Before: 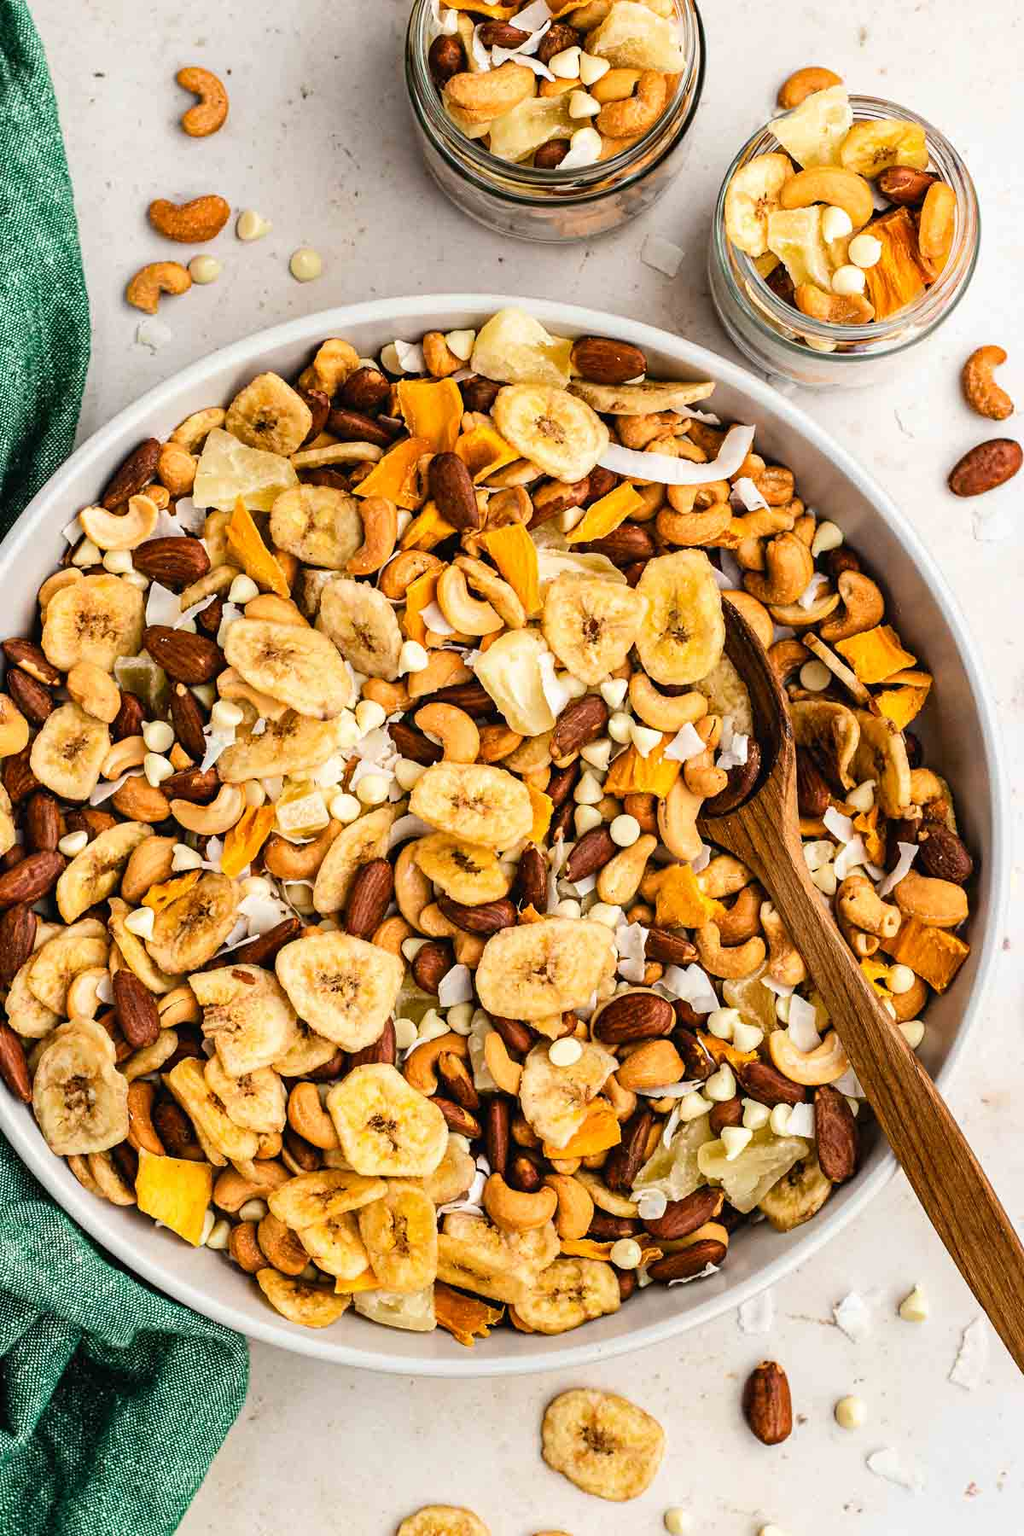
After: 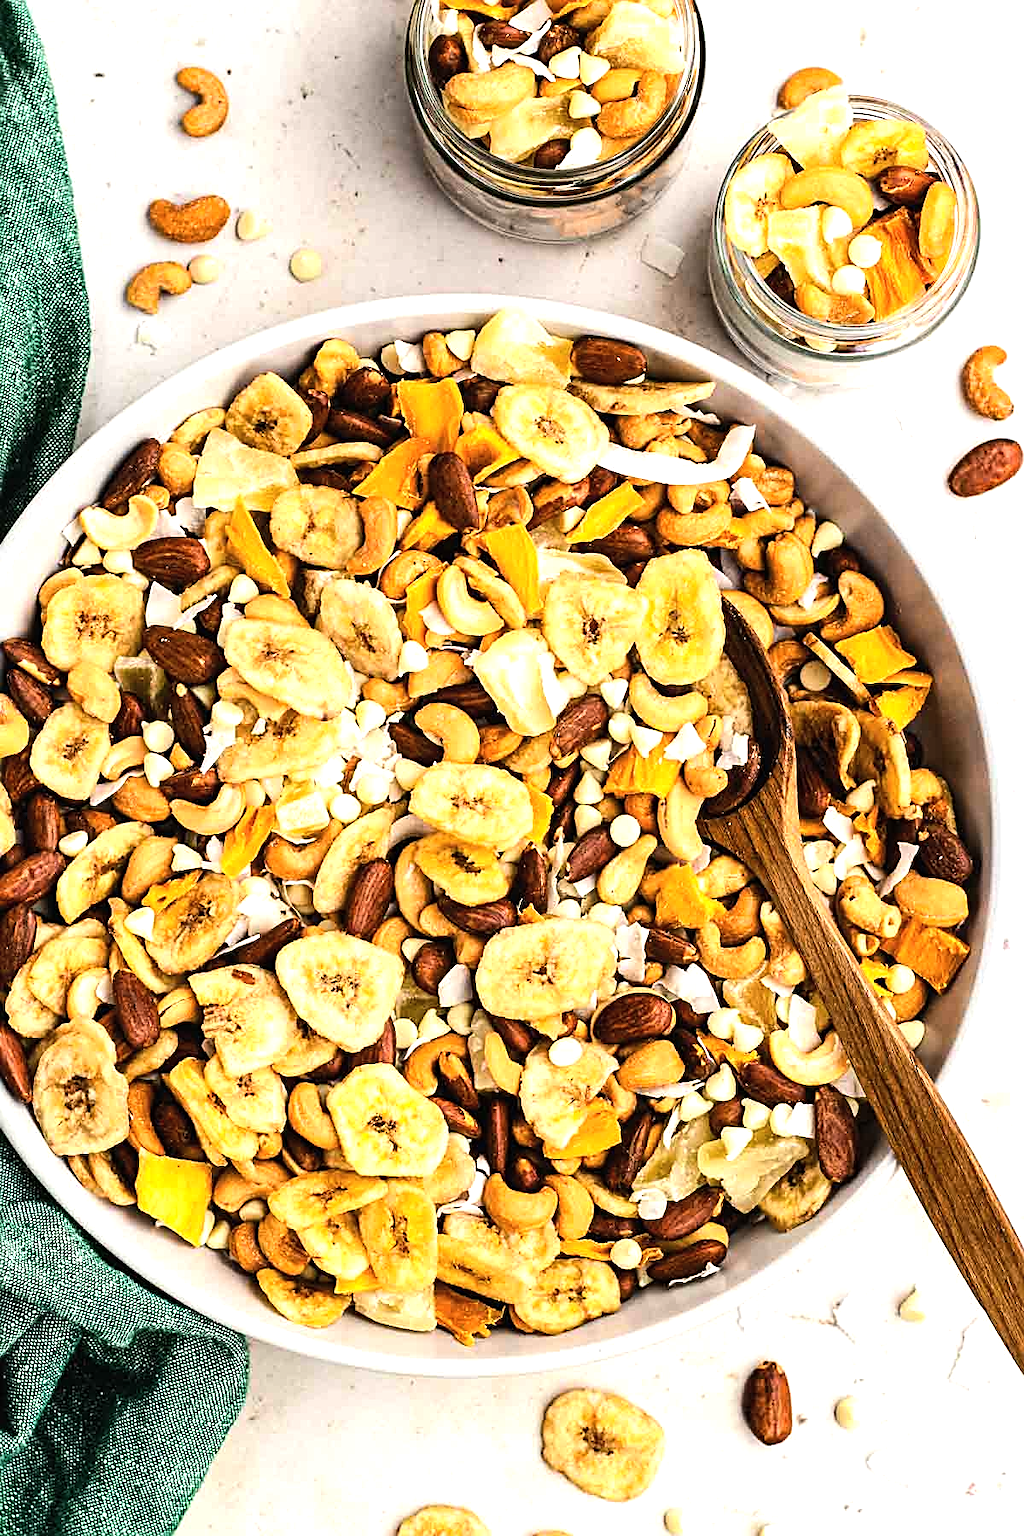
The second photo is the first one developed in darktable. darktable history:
sharpen: on, module defaults
contrast brightness saturation: contrast 0.055, brightness 0.056, saturation 0.005
tone equalizer: -8 EV -0.711 EV, -7 EV -0.679 EV, -6 EV -0.58 EV, -5 EV -0.401 EV, -3 EV 0.386 EV, -2 EV 0.6 EV, -1 EV 0.68 EV, +0 EV 0.722 EV, edges refinement/feathering 500, mask exposure compensation -1.57 EV, preserve details no
